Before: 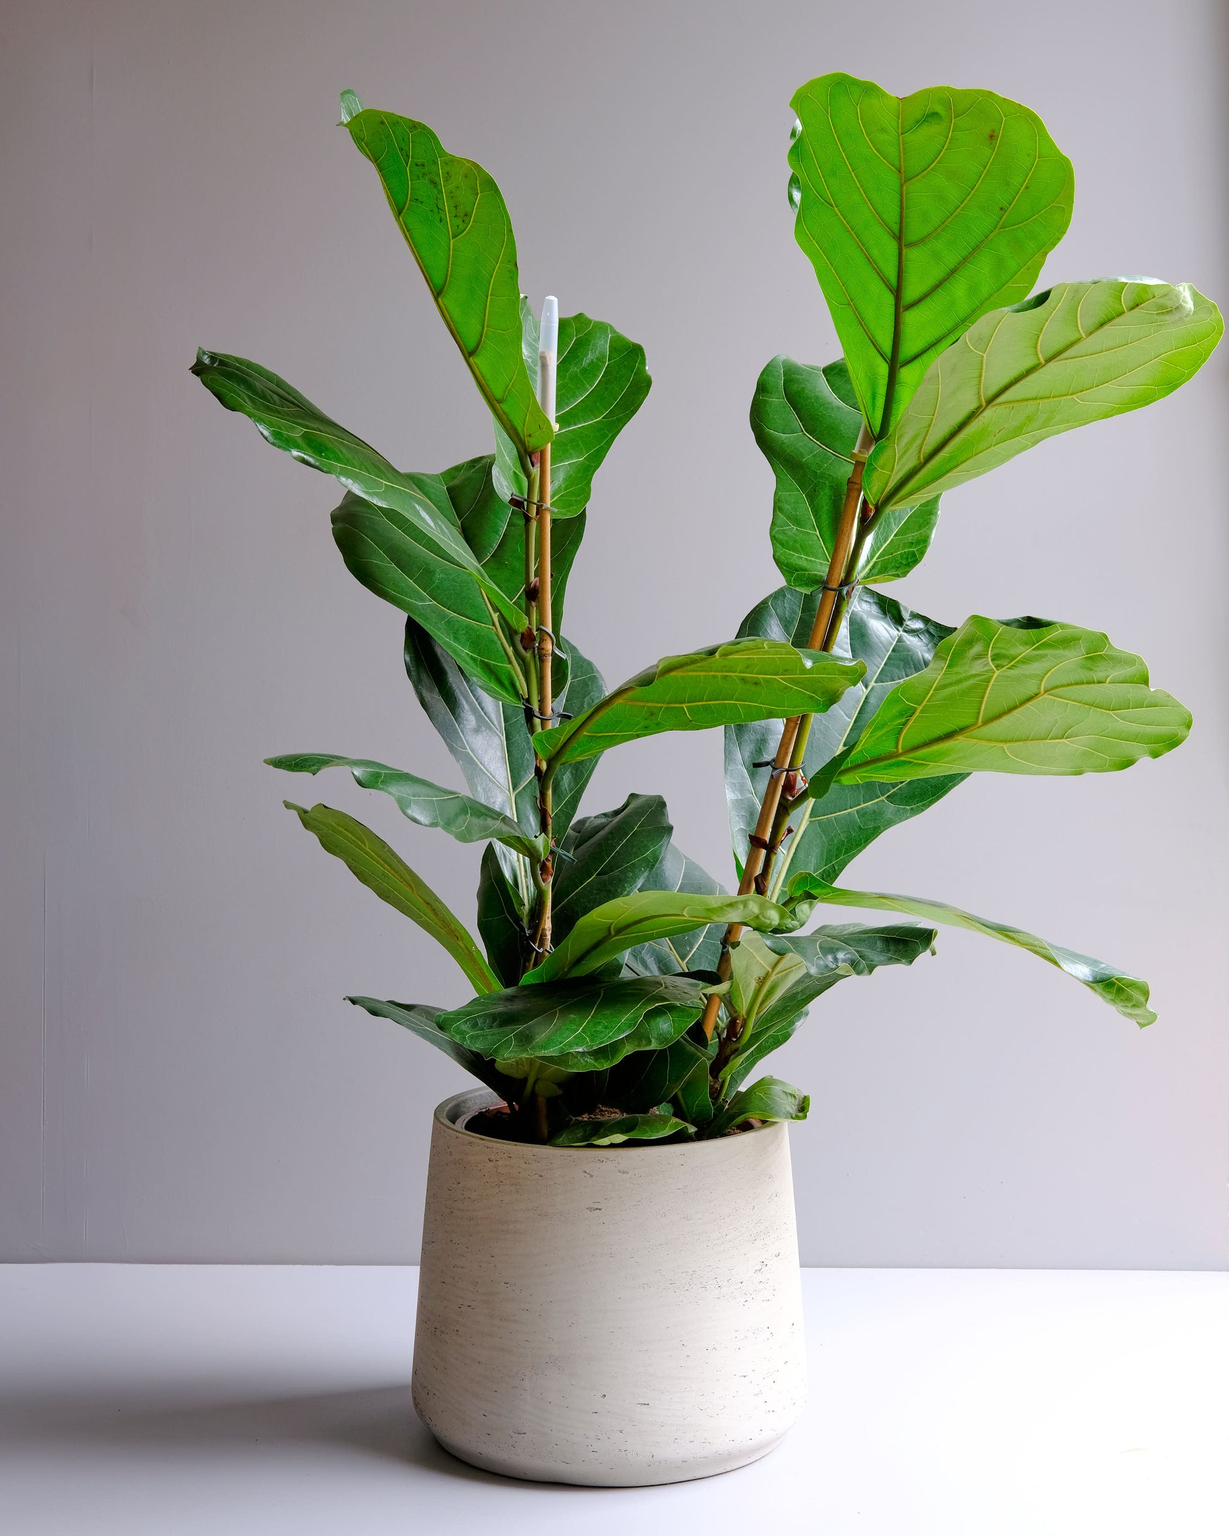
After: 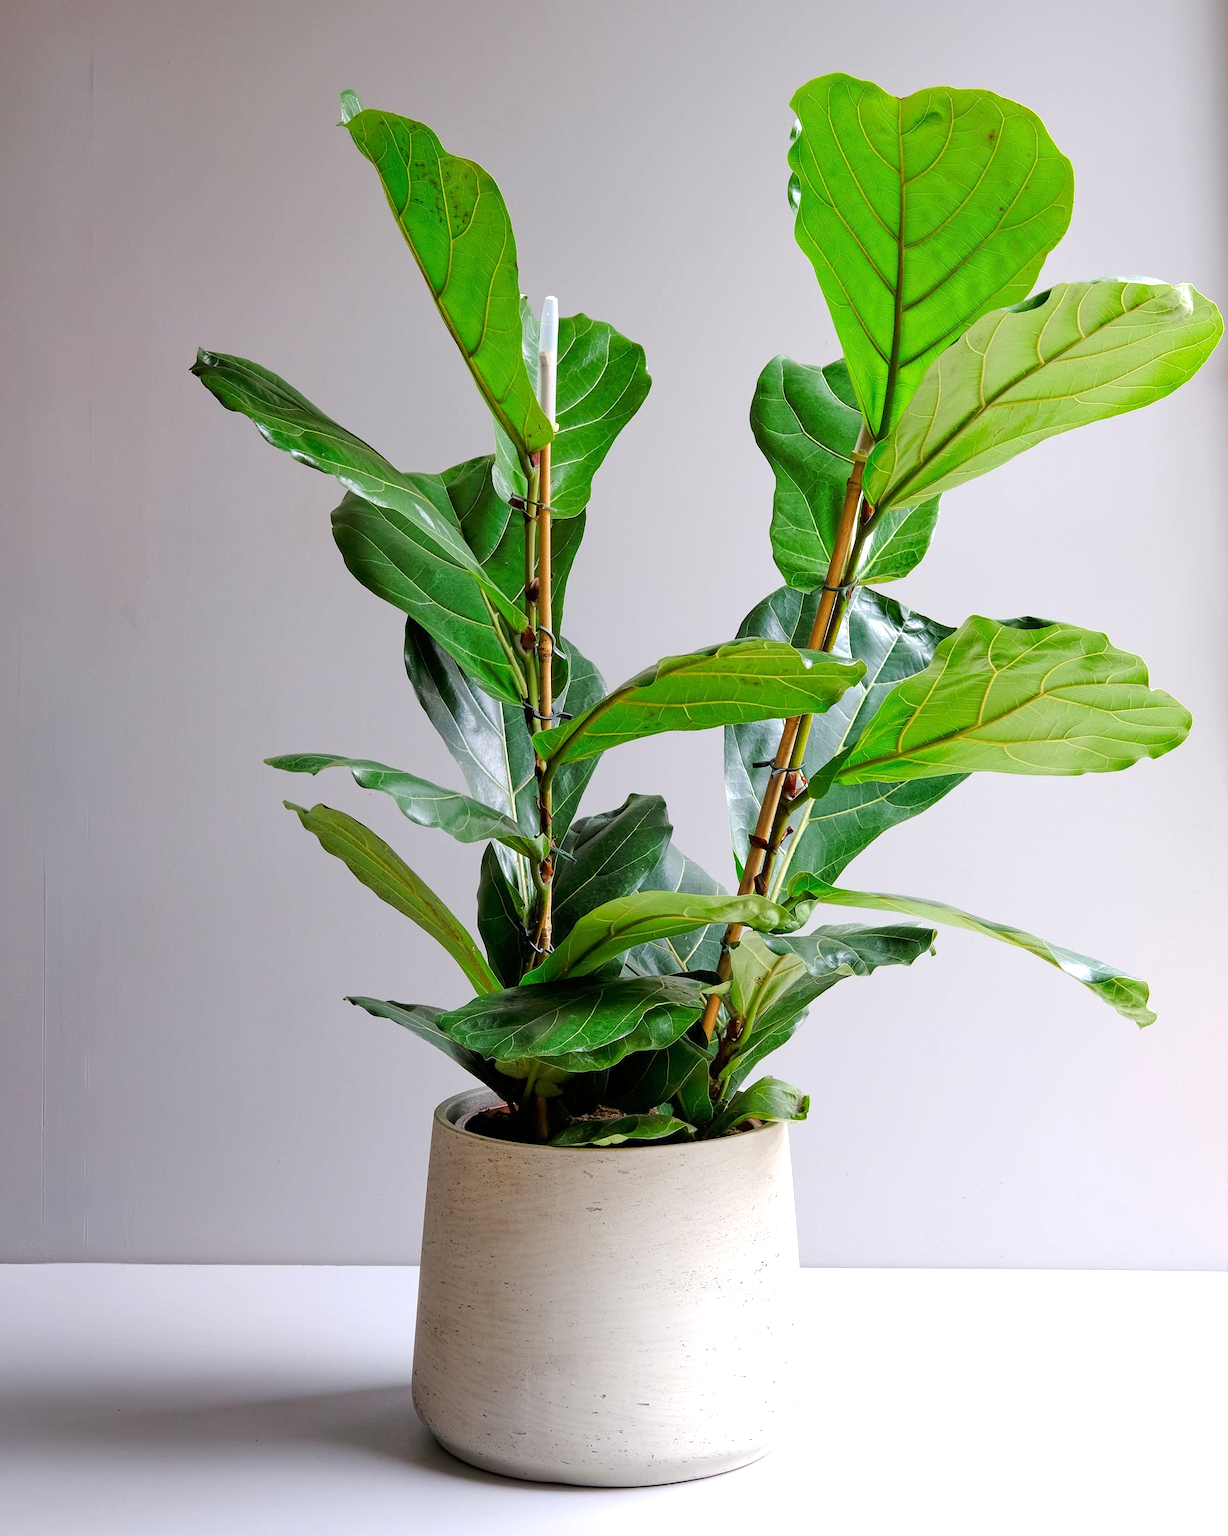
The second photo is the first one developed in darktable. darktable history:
white balance: emerald 1
exposure: exposure 0.367 EV, compensate highlight preservation false
